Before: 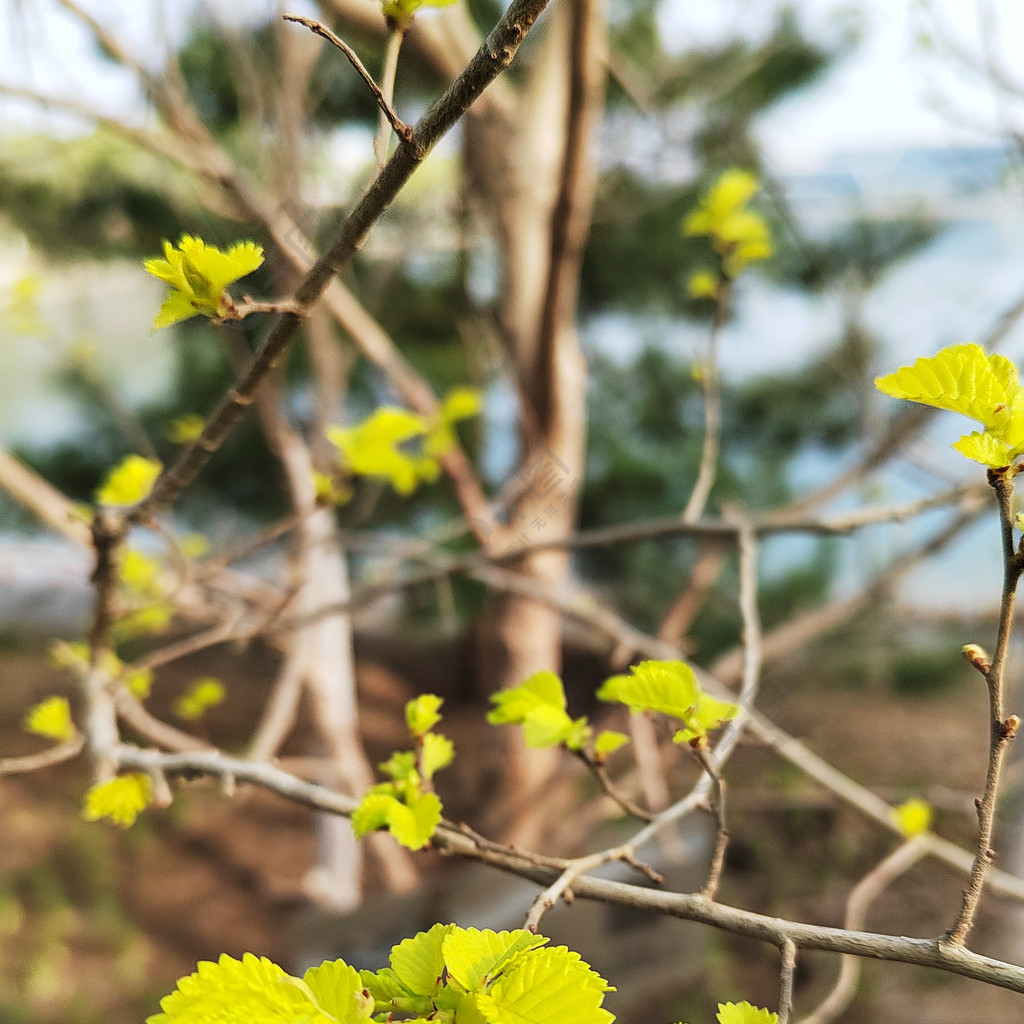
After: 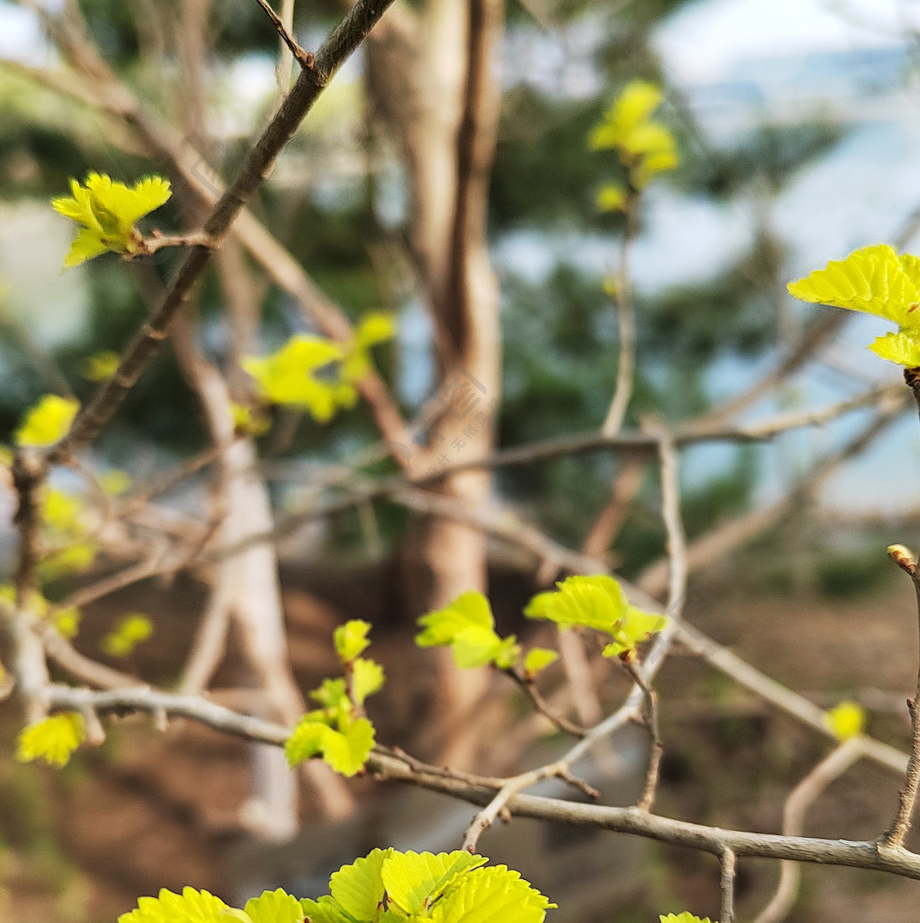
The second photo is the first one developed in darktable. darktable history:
crop and rotate: angle 2.66°, left 6.059%, top 5.696%
